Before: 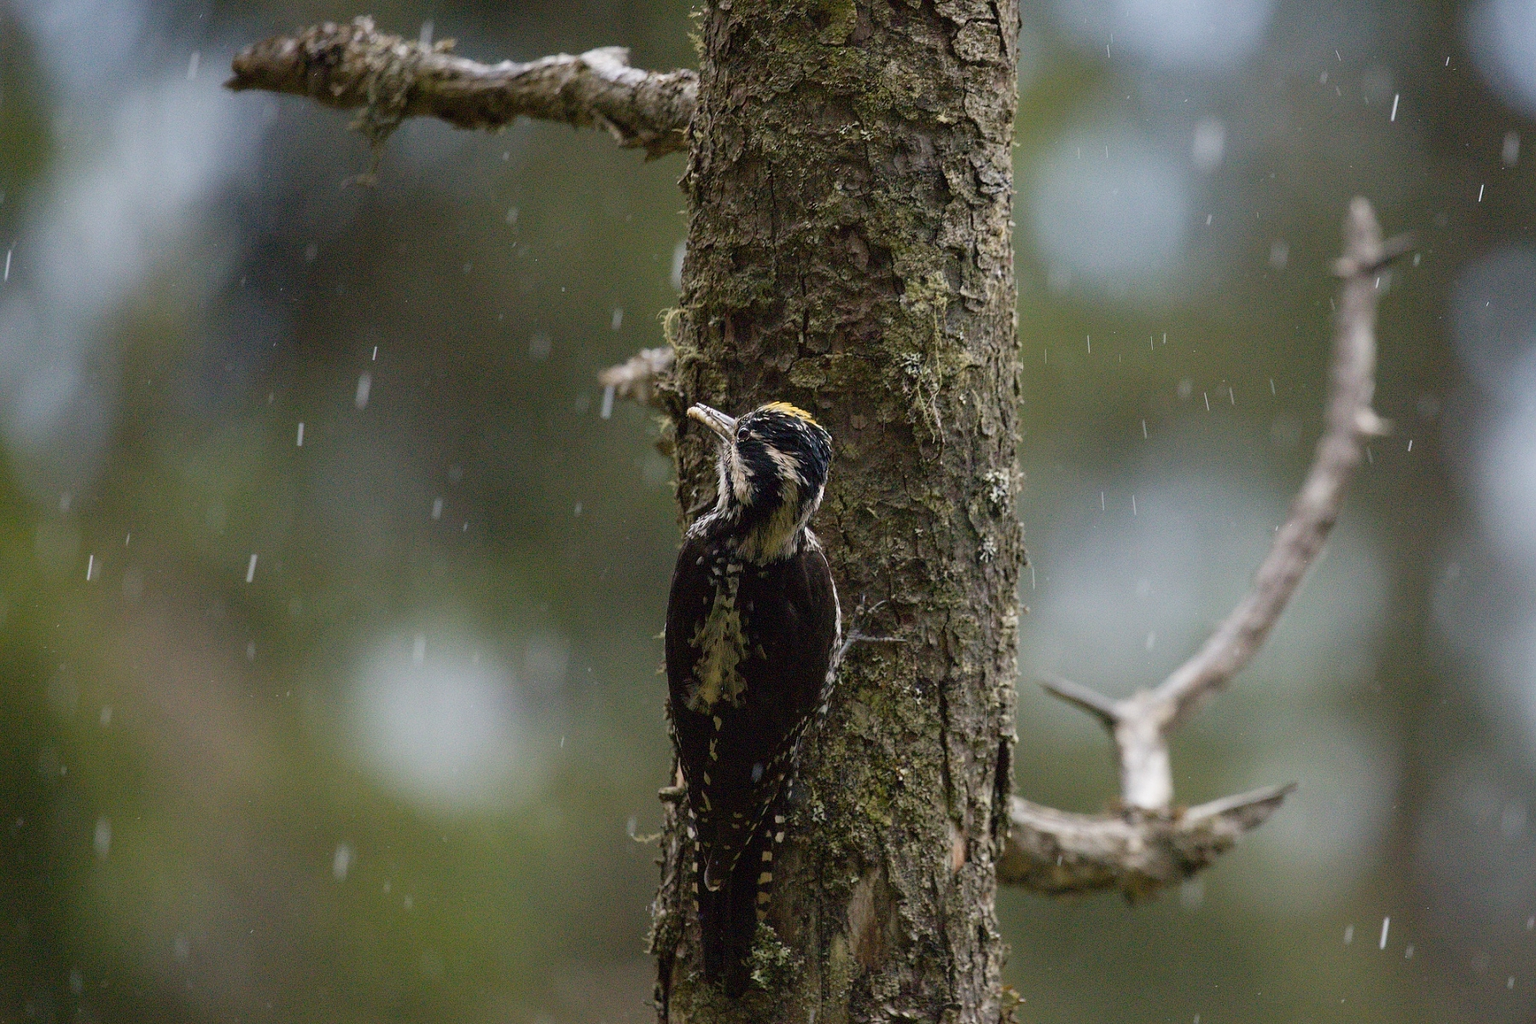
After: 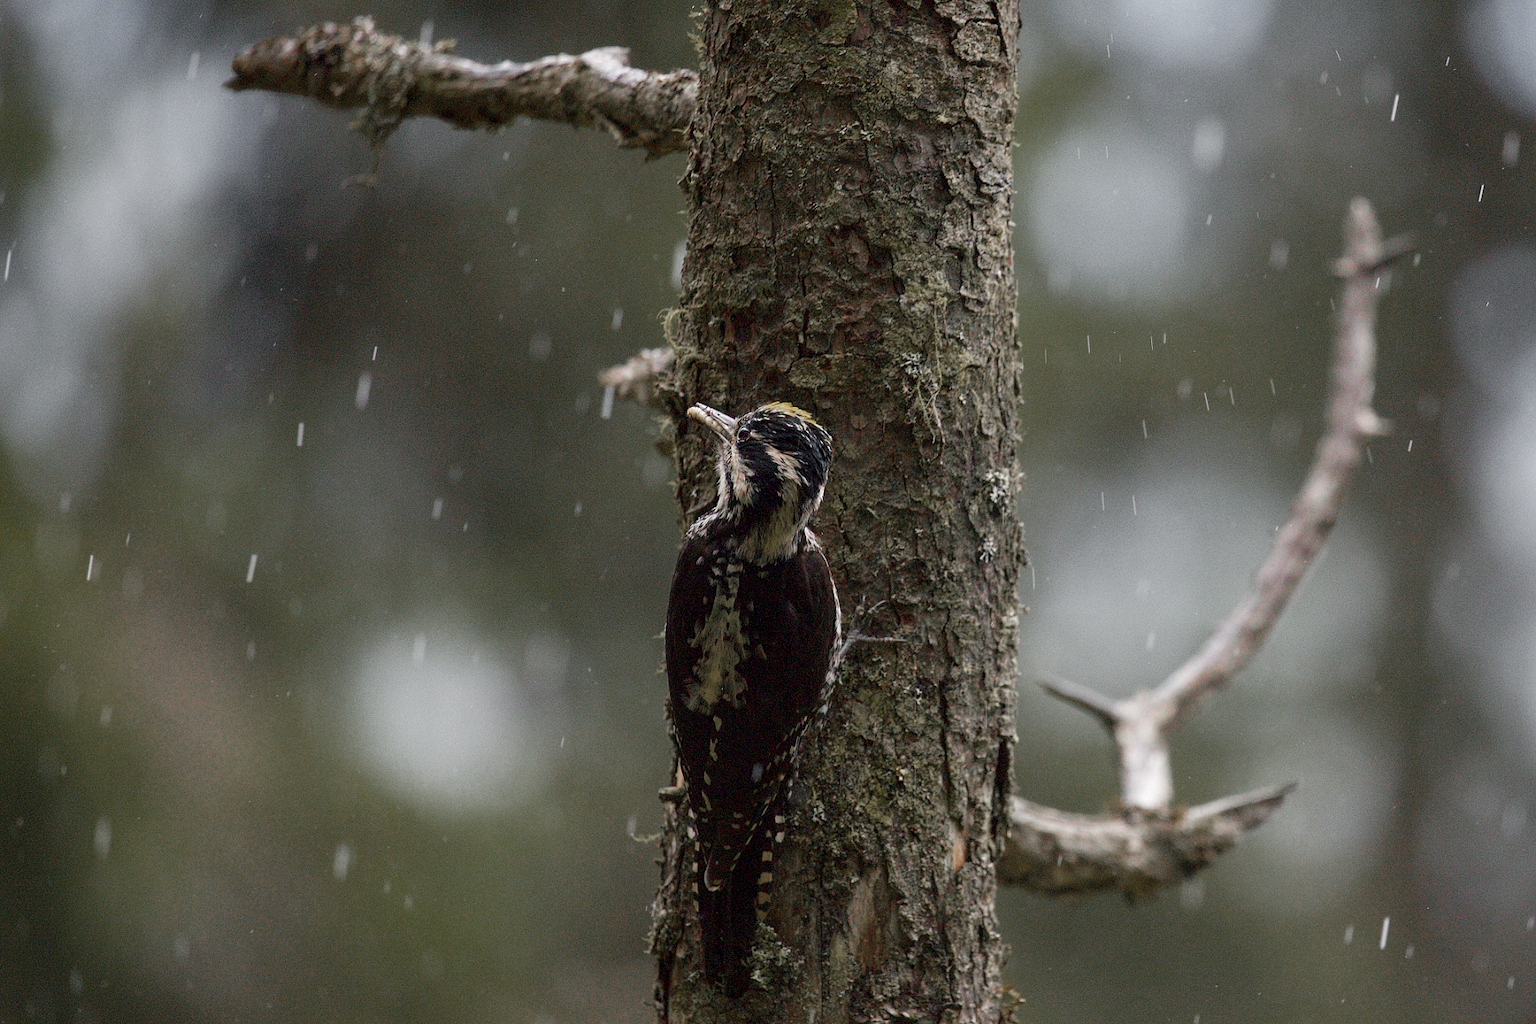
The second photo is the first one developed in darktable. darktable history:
local contrast: highlights 103%, shadows 101%, detail 119%, midtone range 0.2
color zones: curves: ch0 [(0, 0.48) (0.209, 0.398) (0.305, 0.332) (0.429, 0.493) (0.571, 0.5) (0.714, 0.5) (0.857, 0.5) (1, 0.48)]; ch1 [(0, 0.736) (0.143, 0.625) (0.225, 0.371) (0.429, 0.256) (0.571, 0.241) (0.714, 0.213) (0.857, 0.48) (1, 0.736)]; ch2 [(0, 0.448) (0.143, 0.498) (0.286, 0.5) (0.429, 0.5) (0.571, 0.5) (0.714, 0.5) (0.857, 0.5) (1, 0.448)]
